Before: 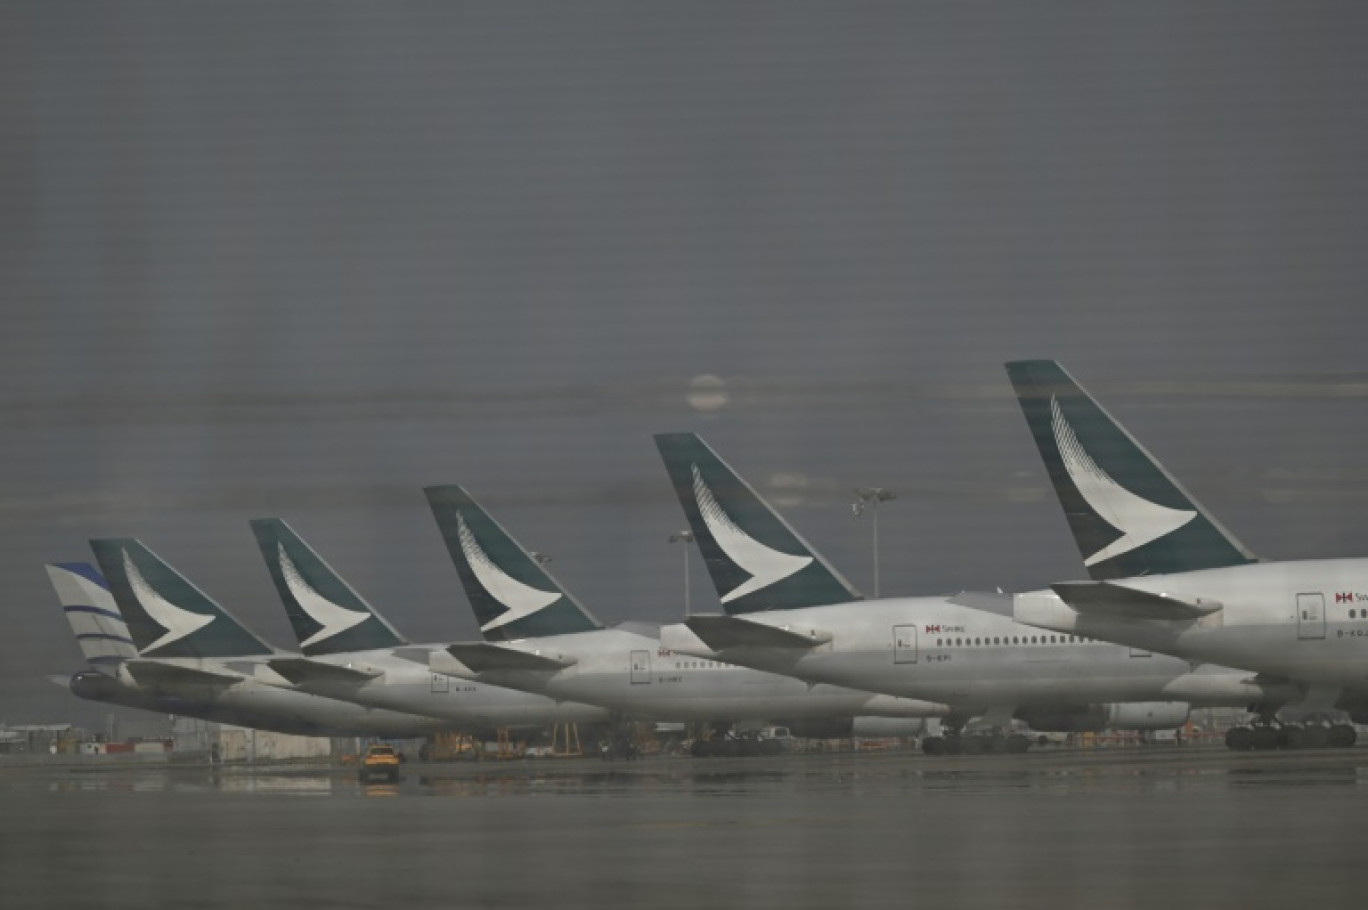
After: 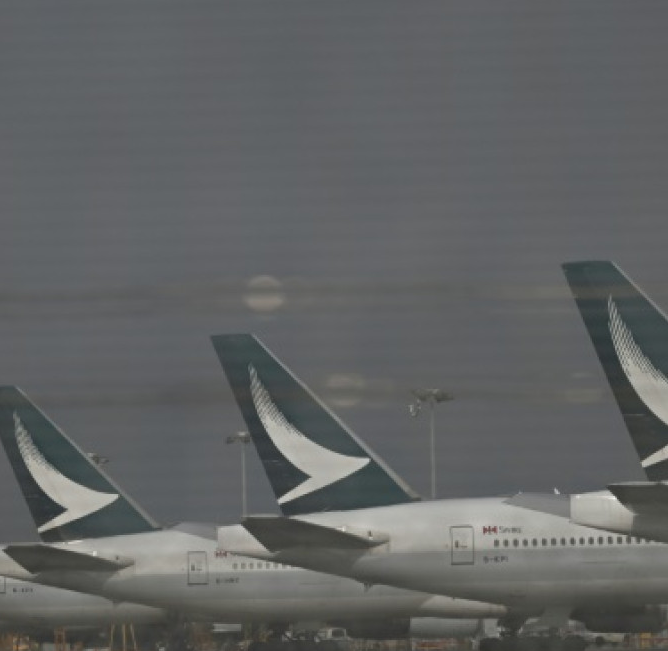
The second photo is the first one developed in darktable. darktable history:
crop: left 32.437%, top 10.957%, right 18.688%, bottom 17.476%
